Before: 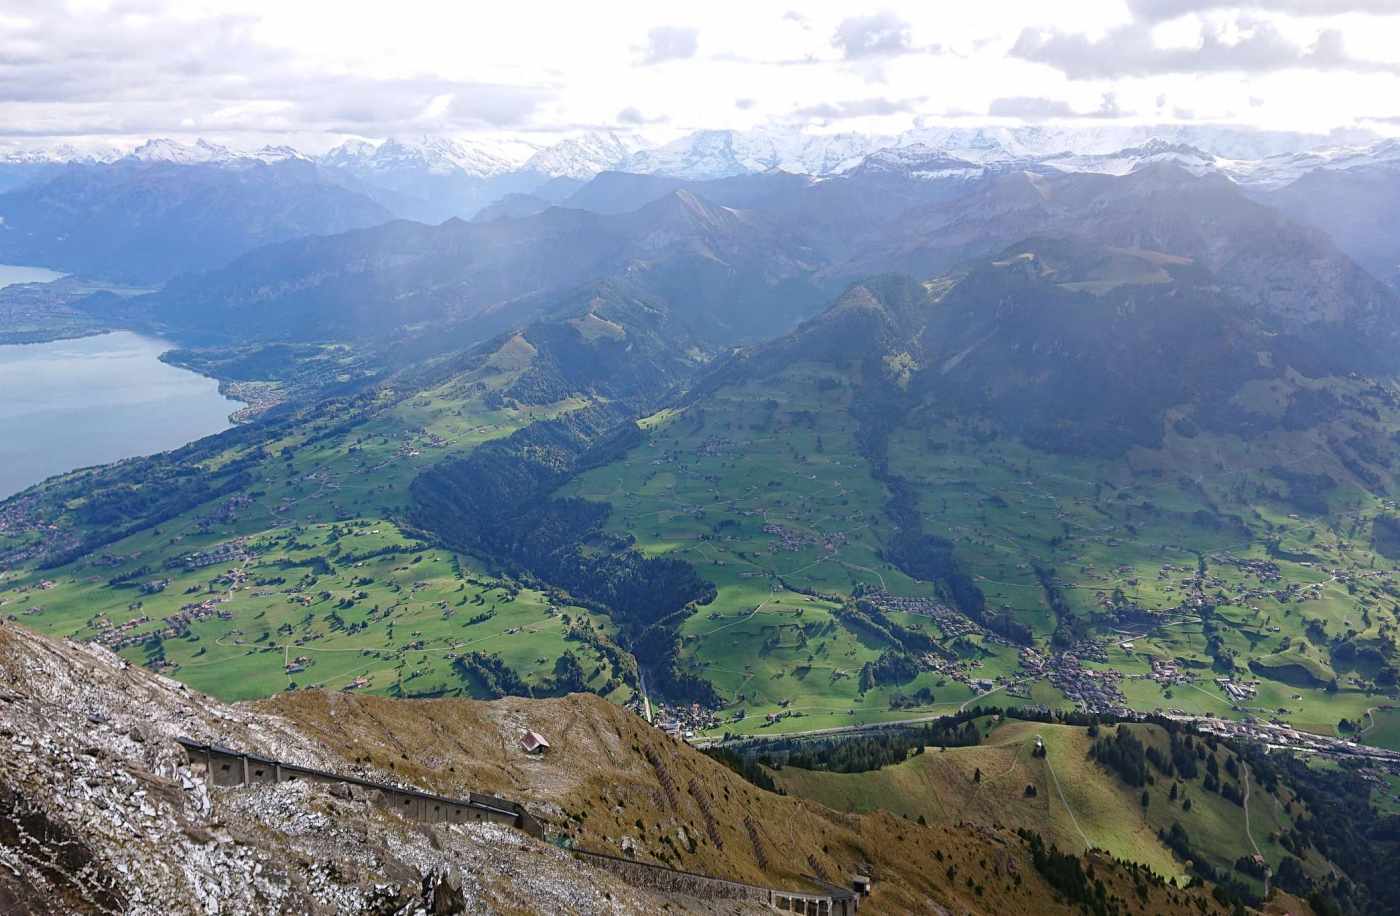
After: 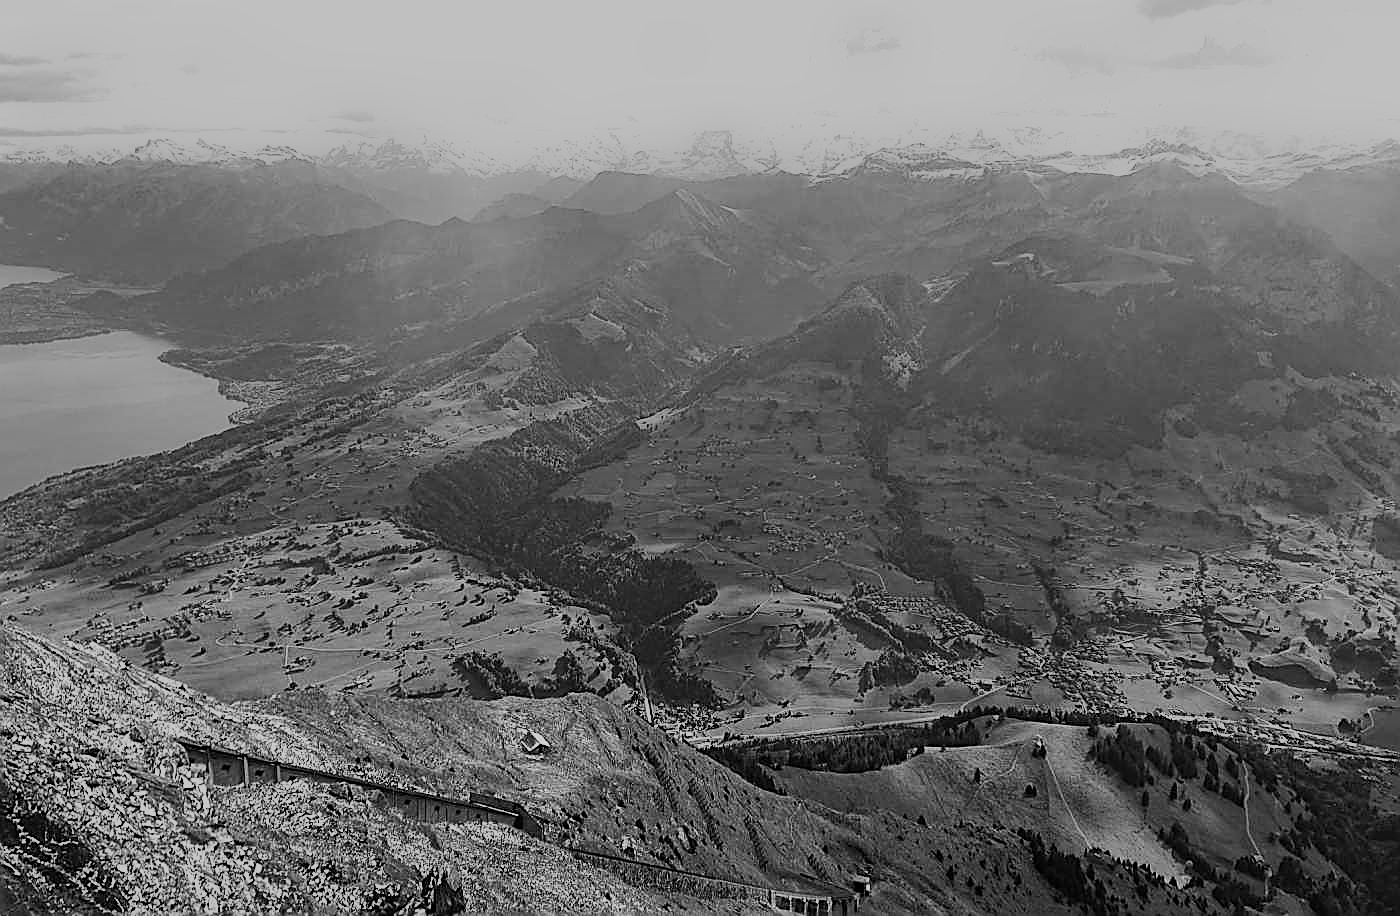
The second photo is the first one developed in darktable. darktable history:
tone equalizer: -8 EV -0.75 EV, -7 EV -0.7 EV, -6 EV -0.6 EV, -5 EV -0.4 EV, -3 EV 0.4 EV, -2 EV 0.6 EV, -1 EV 0.7 EV, +0 EV 0.75 EV, edges refinement/feathering 500, mask exposure compensation -1.57 EV, preserve details no
shadows and highlights: on, module defaults
sharpen: radius 1.4, amount 1.25, threshold 0.7
tone curve: curves: ch0 [(0, 0) (0.091, 0.075) (0.409, 0.457) (0.733, 0.82) (0.844, 0.908) (0.909, 0.942) (1, 0.973)]; ch1 [(0, 0) (0.437, 0.404) (0.5, 0.5) (0.529, 0.556) (0.58, 0.606) (0.616, 0.654) (1, 1)]; ch2 [(0, 0) (0.442, 0.415) (0.5, 0.5) (0.535, 0.557) (0.585, 0.62) (1, 1)], color space Lab, independent channels, preserve colors none
local contrast: mode bilateral grid, contrast 28, coarseness 16, detail 115%, midtone range 0.2
color balance: input saturation 100.43%, contrast fulcrum 14.22%, output saturation 70.41%
monochrome: a 79.32, b 81.83, size 1.1
